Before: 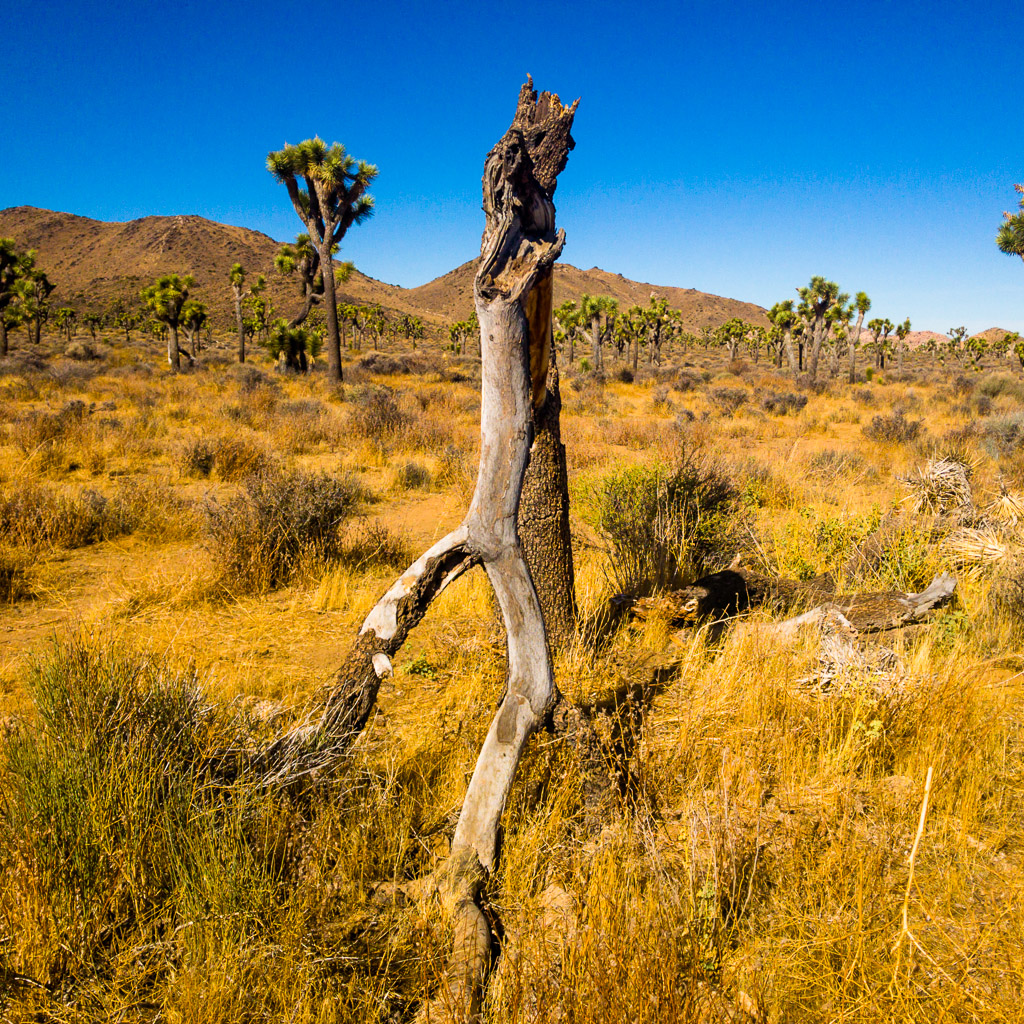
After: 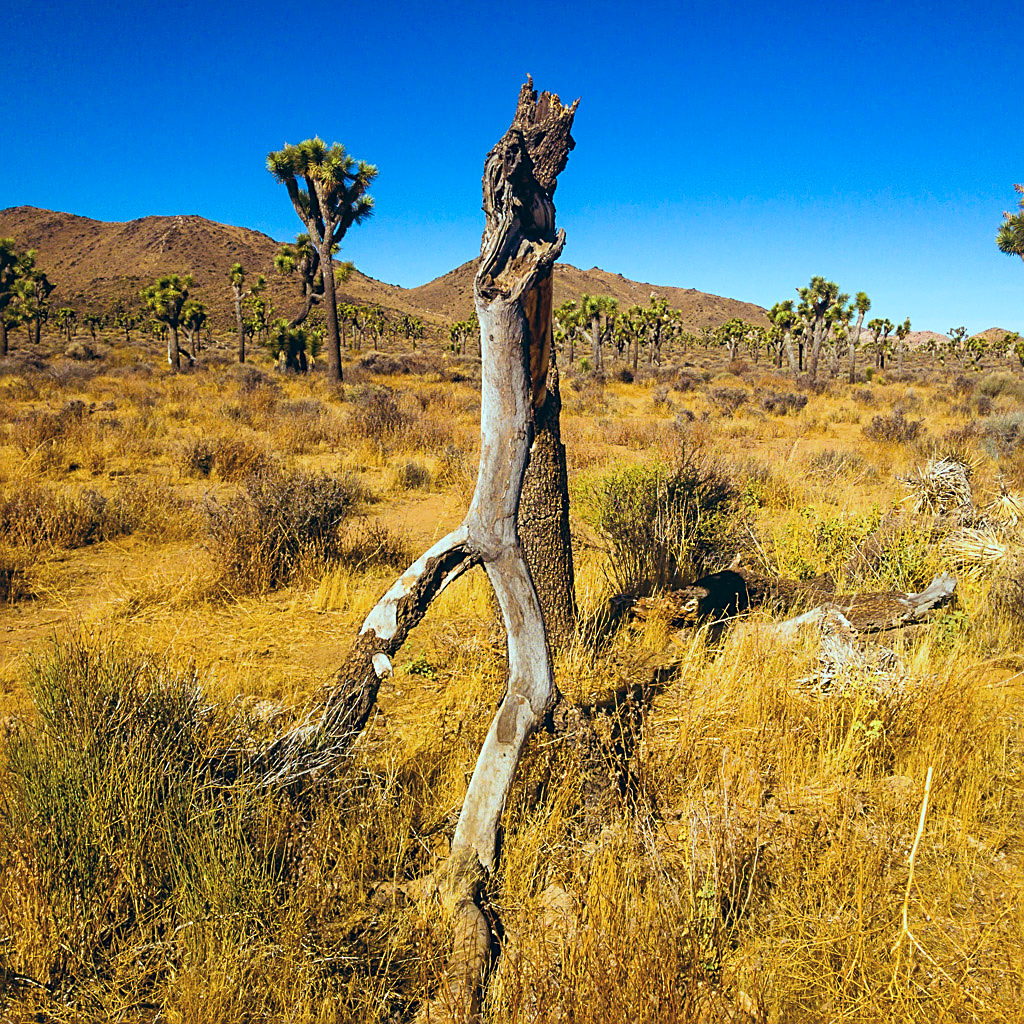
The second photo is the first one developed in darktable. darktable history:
sharpen: on, module defaults
color balance: lift [1.003, 0.993, 1.001, 1.007], gamma [1.018, 1.072, 0.959, 0.928], gain [0.974, 0.873, 1.031, 1.127]
tone equalizer: on, module defaults
white balance: red 0.986, blue 1.01
